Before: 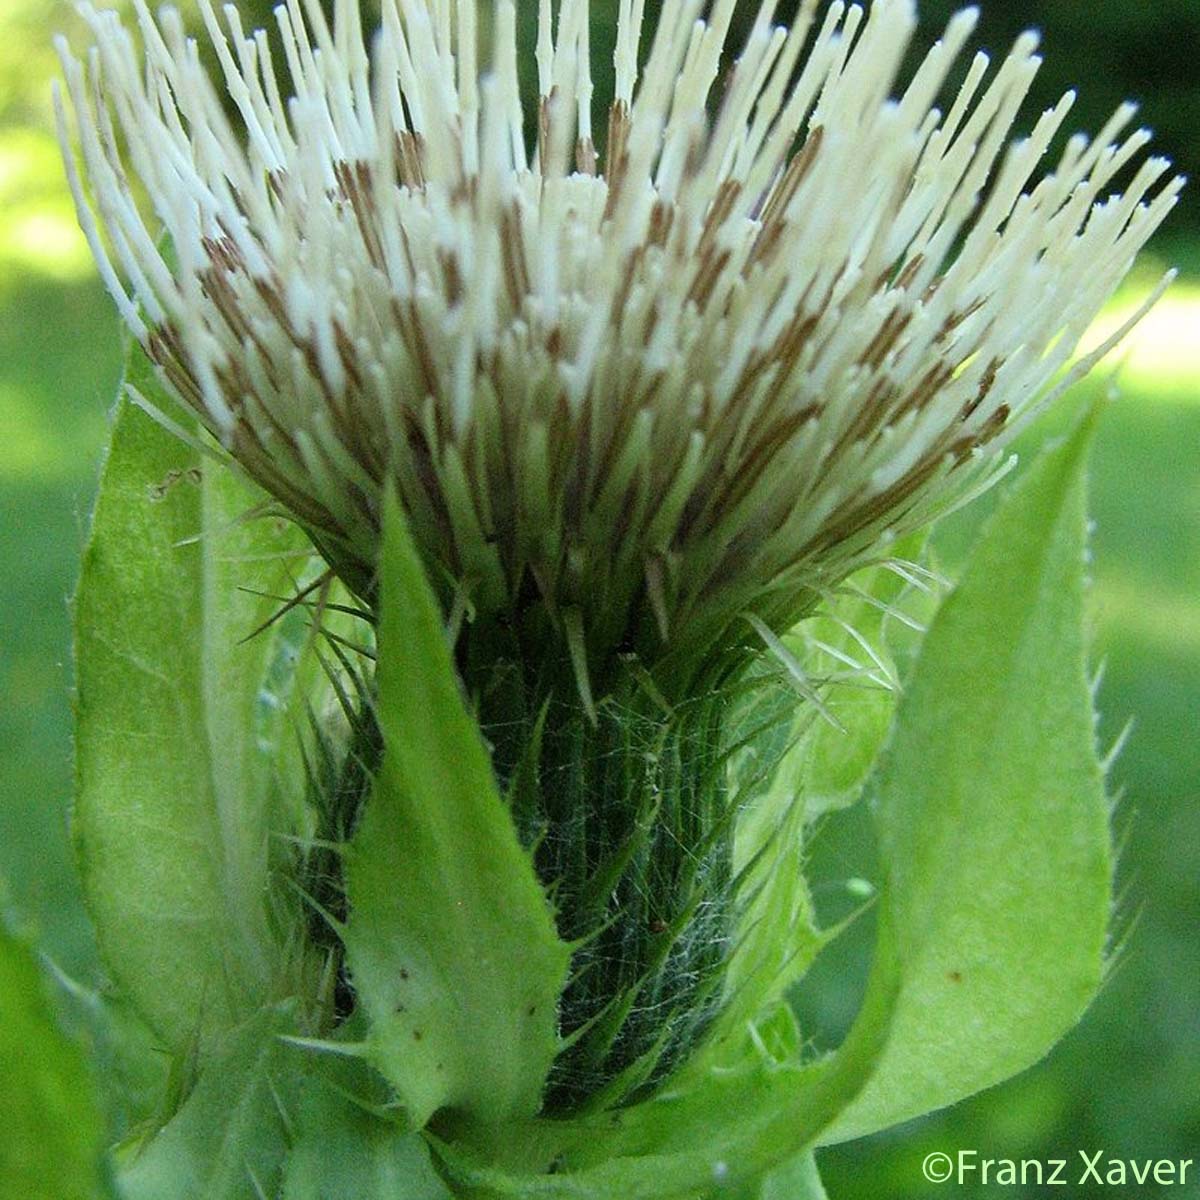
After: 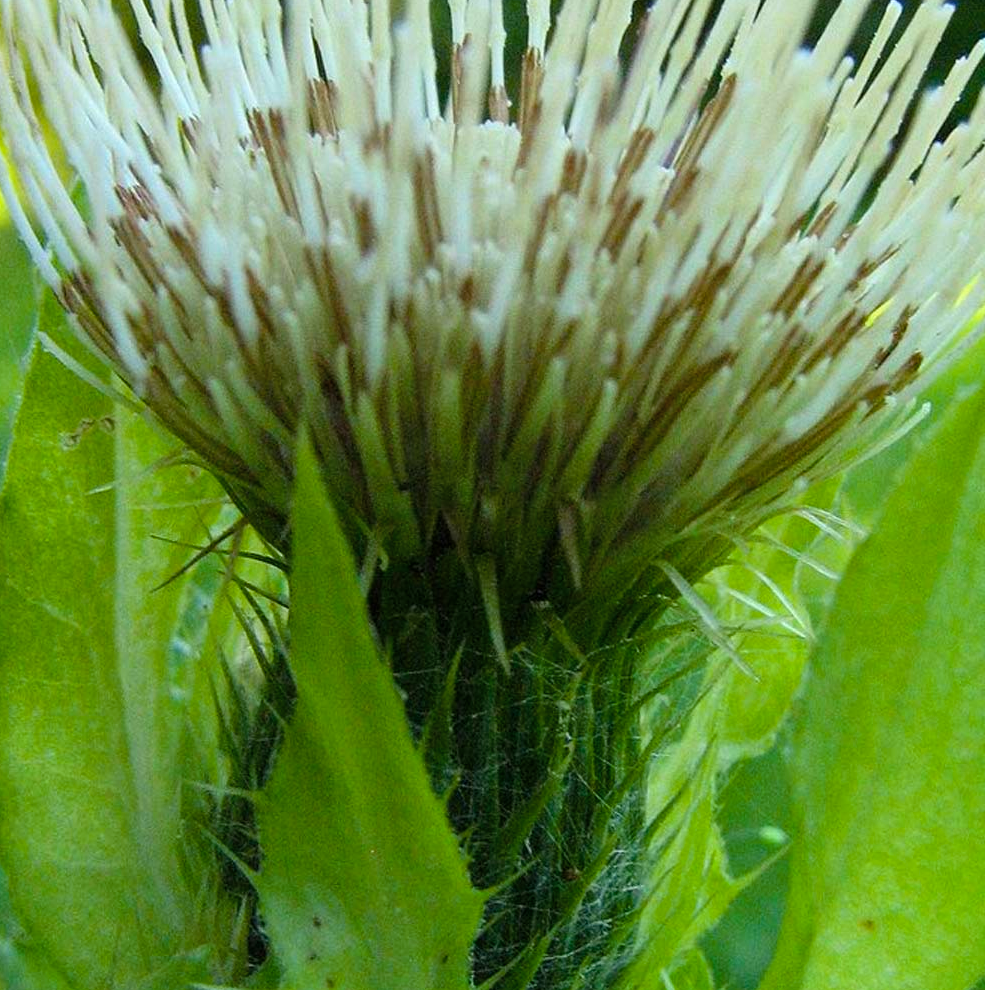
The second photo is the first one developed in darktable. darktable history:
crop and rotate: left 7.269%, top 4.413%, right 10.574%, bottom 13.004%
color correction: highlights b* 0.042, saturation 0.827
color balance rgb: linear chroma grading › global chroma 23.274%, perceptual saturation grading › global saturation 25.209%
